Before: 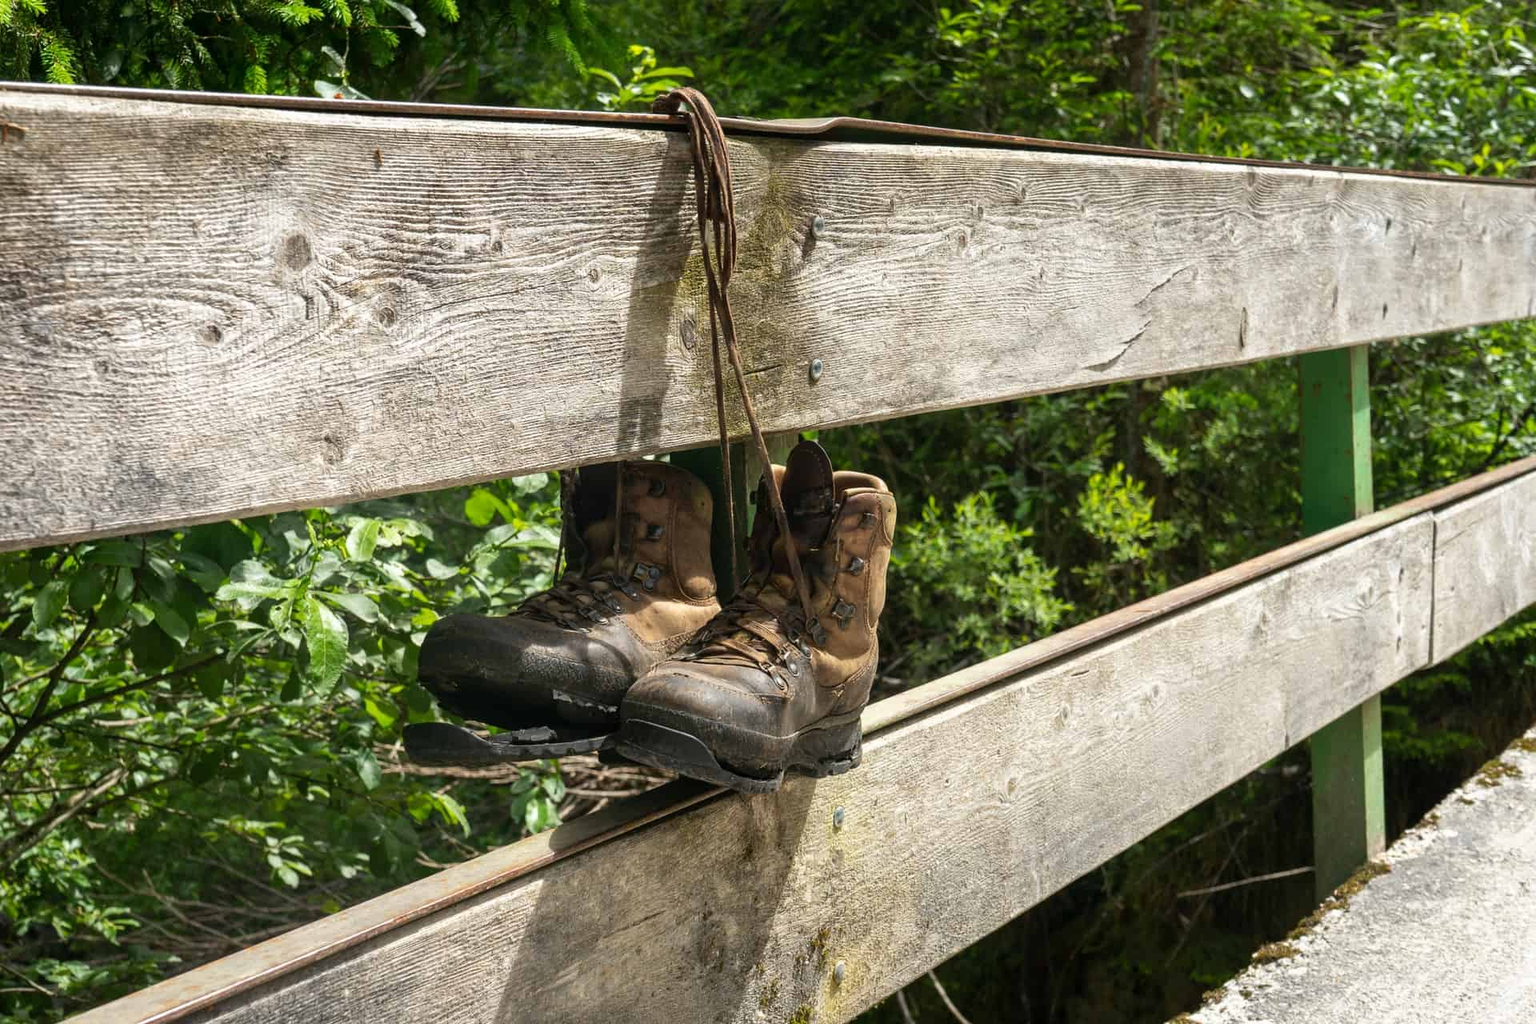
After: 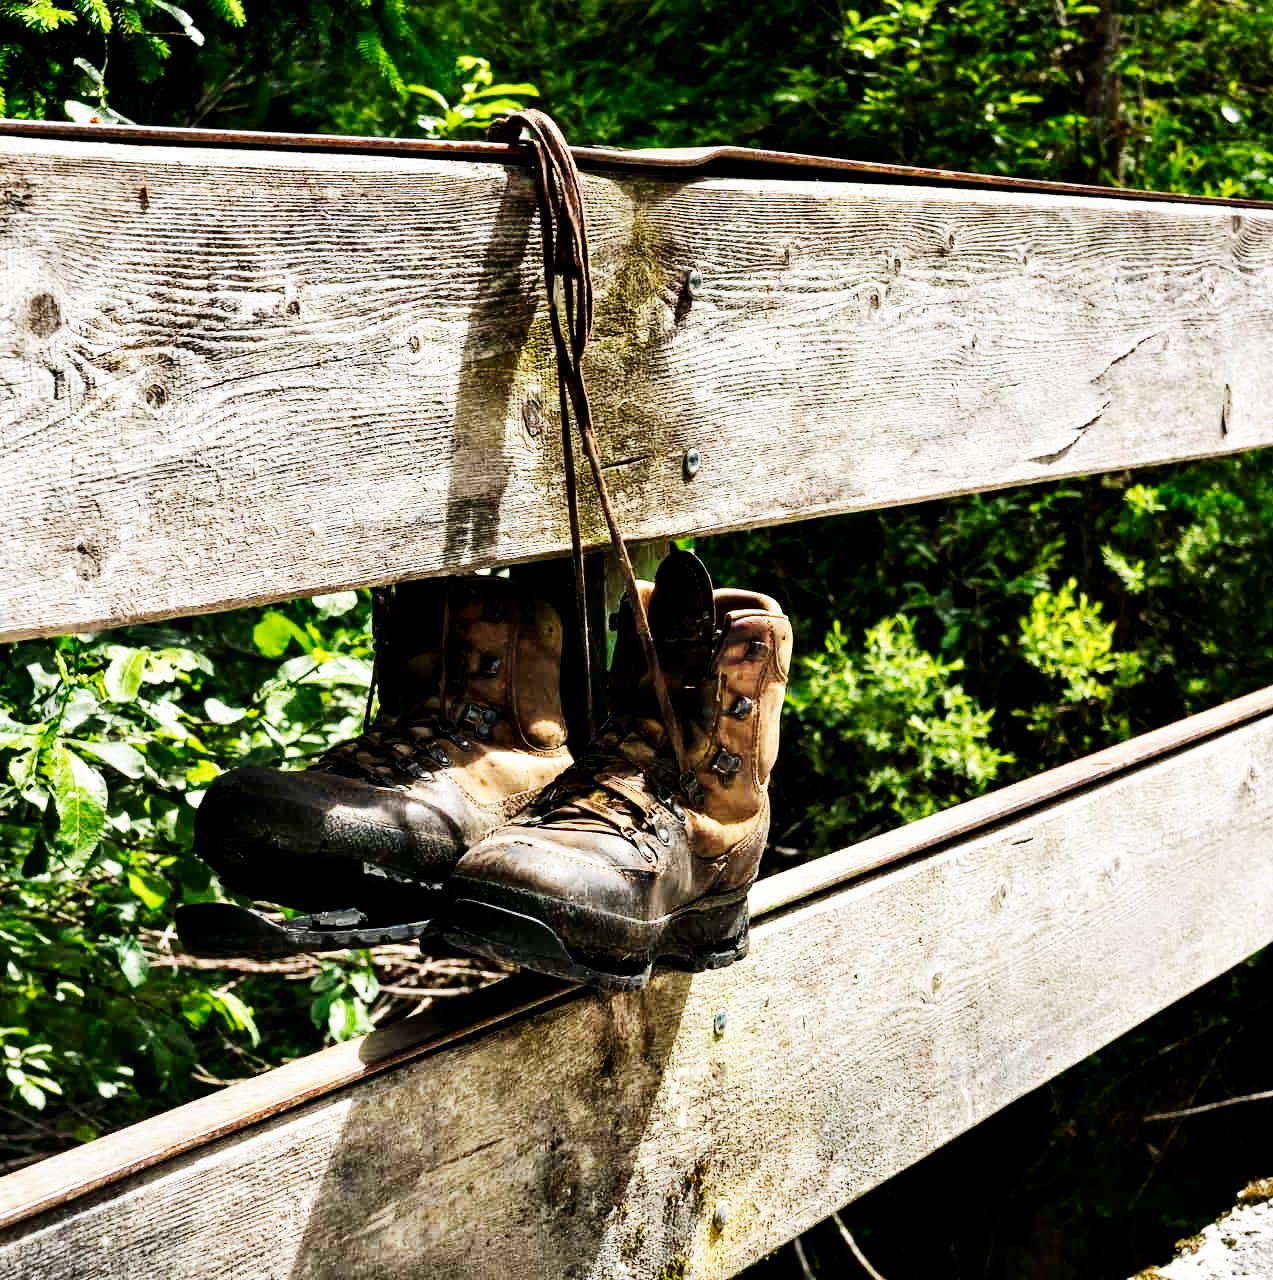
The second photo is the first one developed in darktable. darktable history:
base curve: curves: ch0 [(0, 0) (0.007, 0.004) (0.027, 0.03) (0.046, 0.07) (0.207, 0.54) (0.442, 0.872) (0.673, 0.972) (1, 1)], preserve colors none
crop: left 17.09%, right 16.559%
exposure: black level correction 0, exposure -0.82 EV, compensate highlight preservation false
contrast equalizer: y [[0.6 ×6], [0.55 ×6], [0 ×6], [0 ×6], [0 ×6]]
